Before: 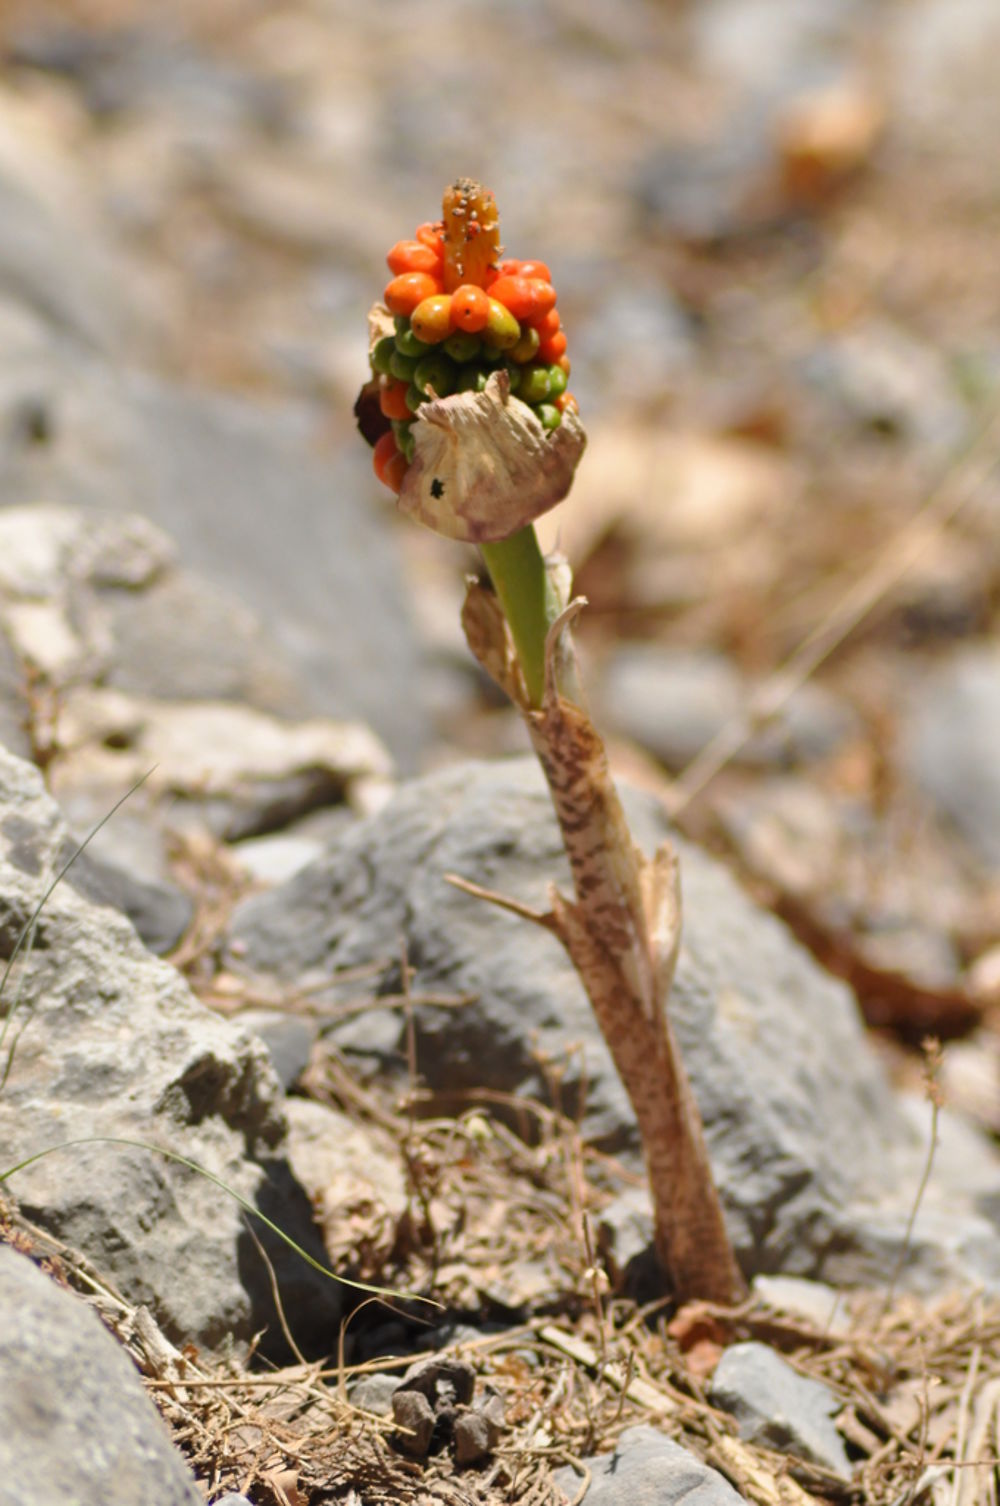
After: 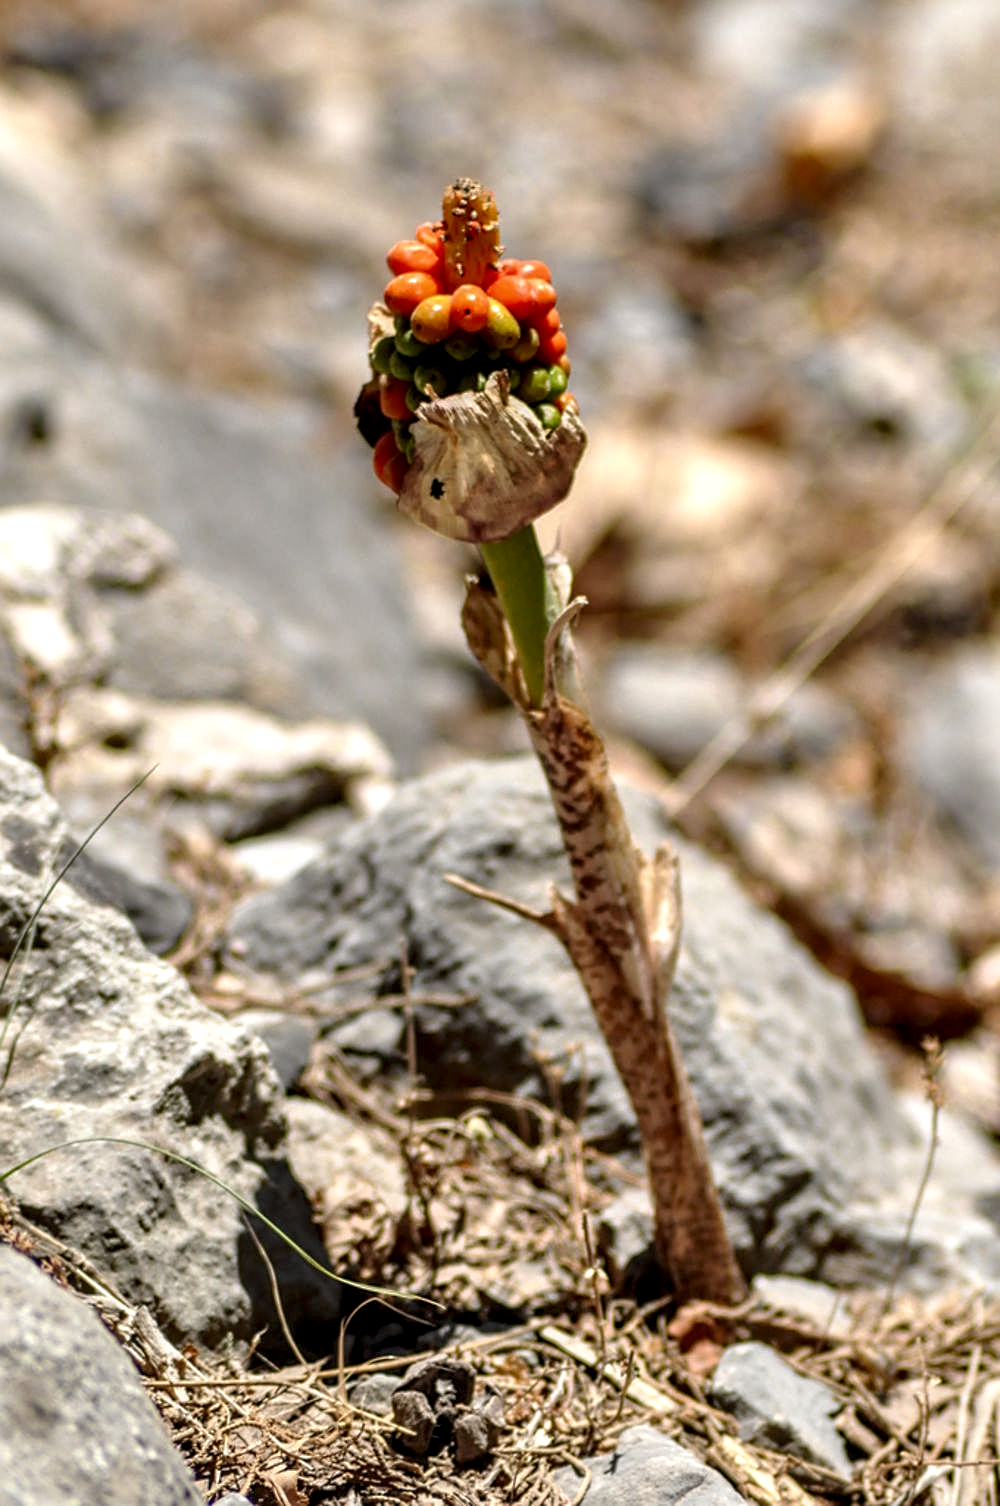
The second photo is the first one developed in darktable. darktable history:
sharpen: on, module defaults
local contrast: highlights 8%, shadows 37%, detail 183%, midtone range 0.473
